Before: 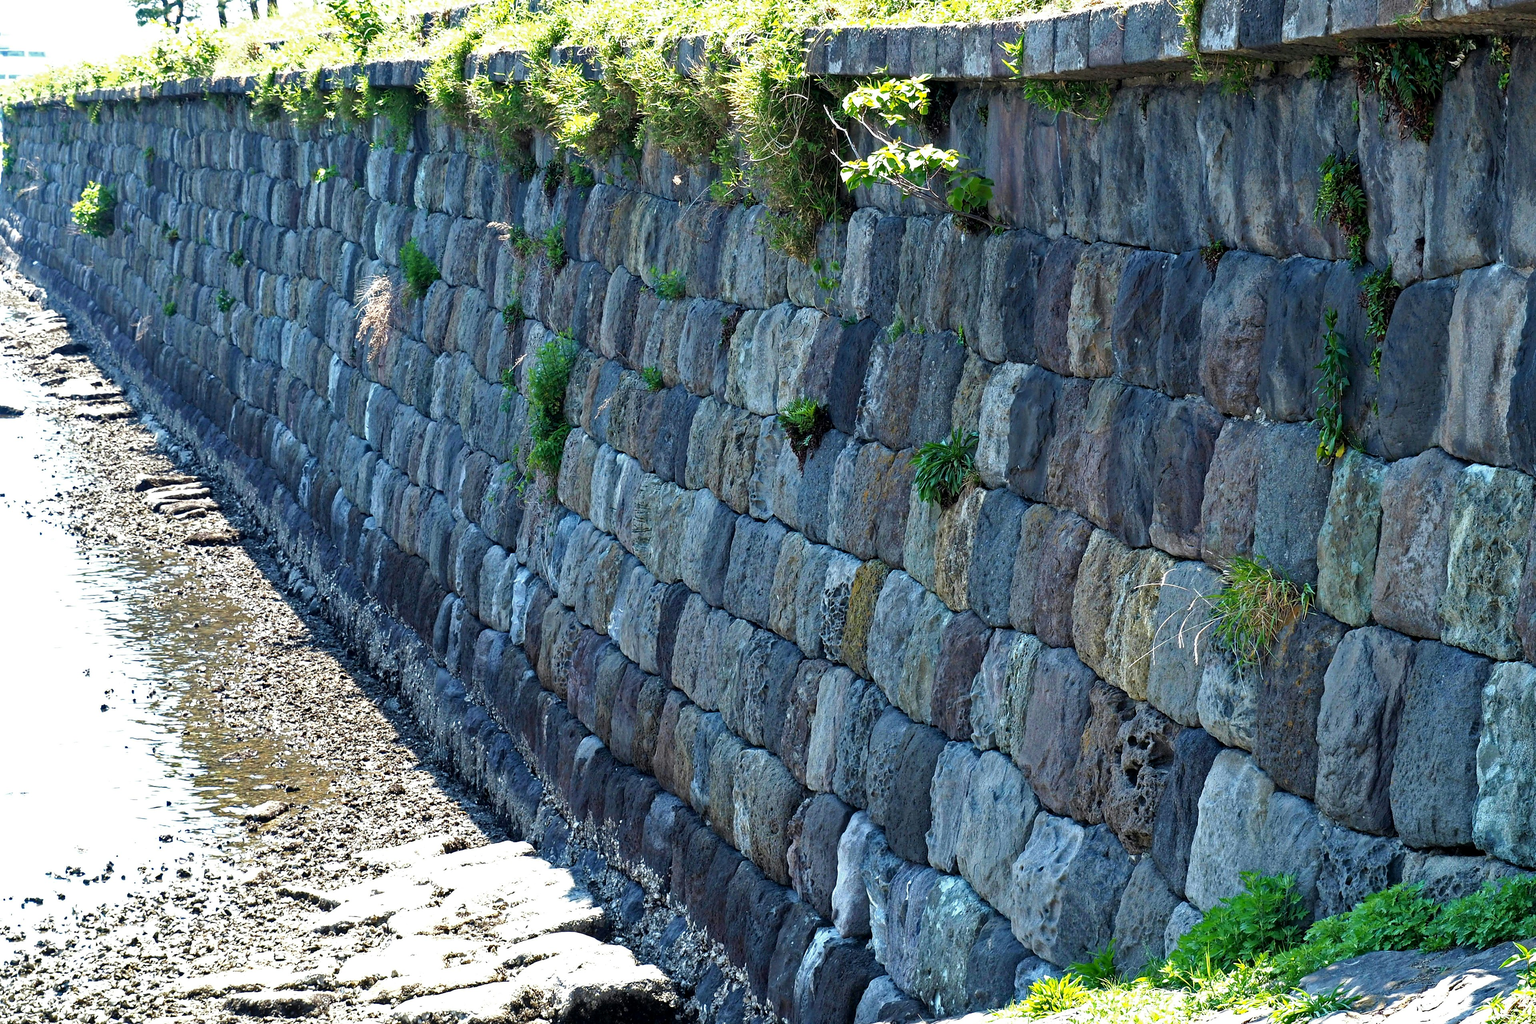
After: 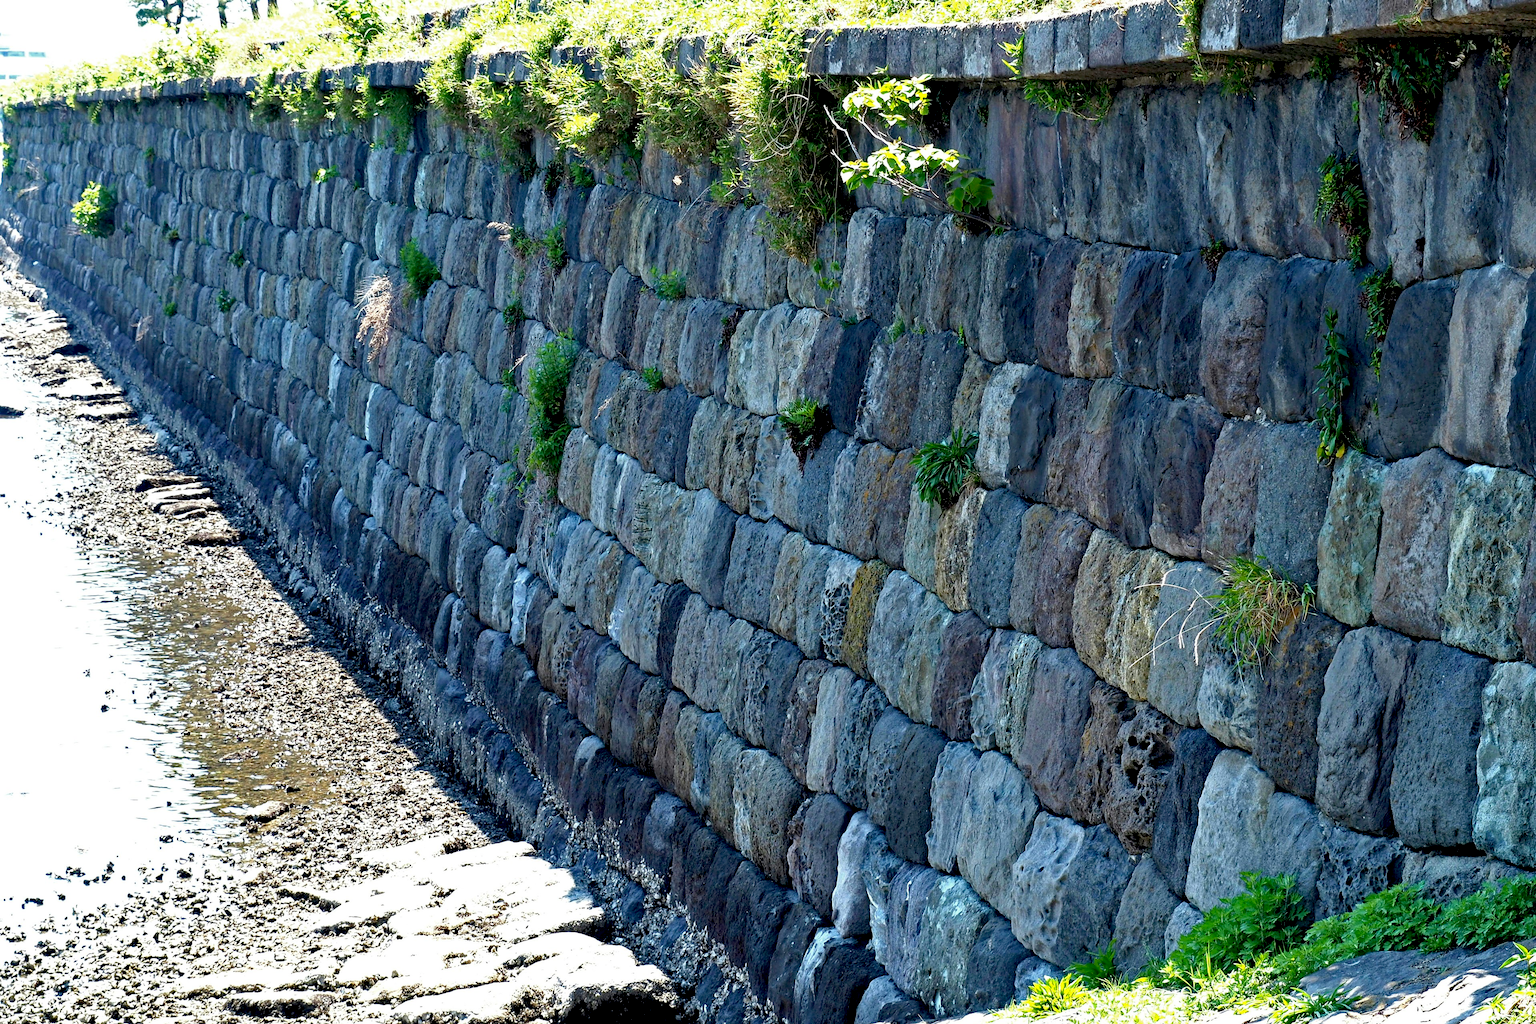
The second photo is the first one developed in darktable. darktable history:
exposure: black level correction 0.012, compensate highlight preservation false
